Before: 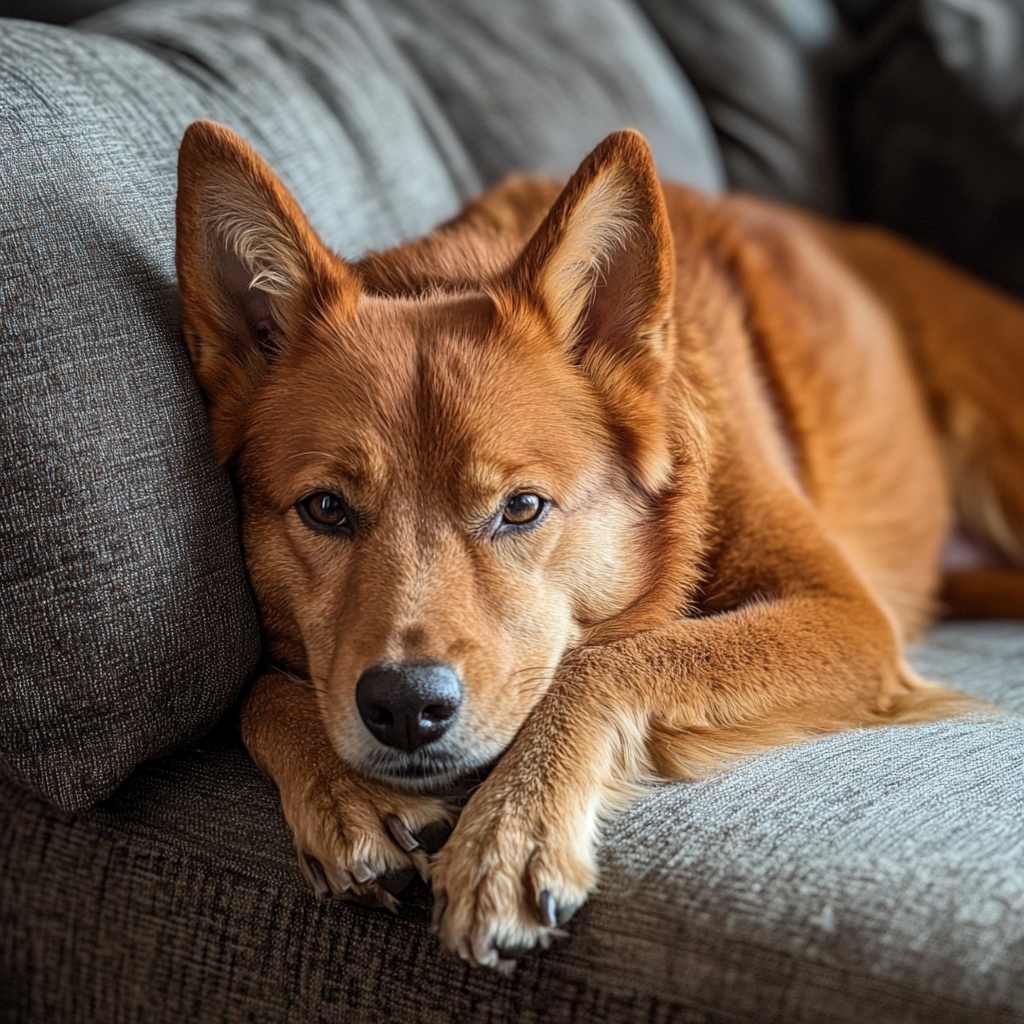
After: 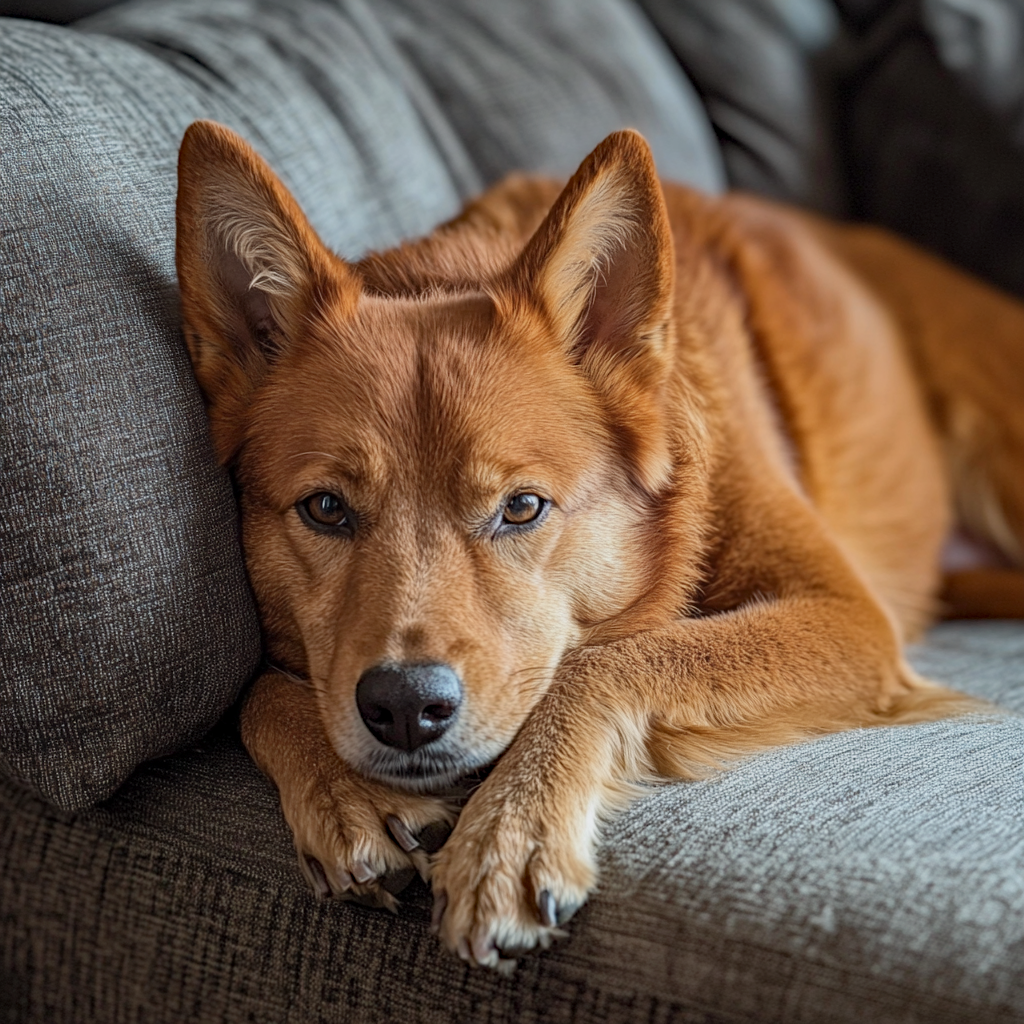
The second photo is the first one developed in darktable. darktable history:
haze removal: adaptive false
color balance: contrast -15%
